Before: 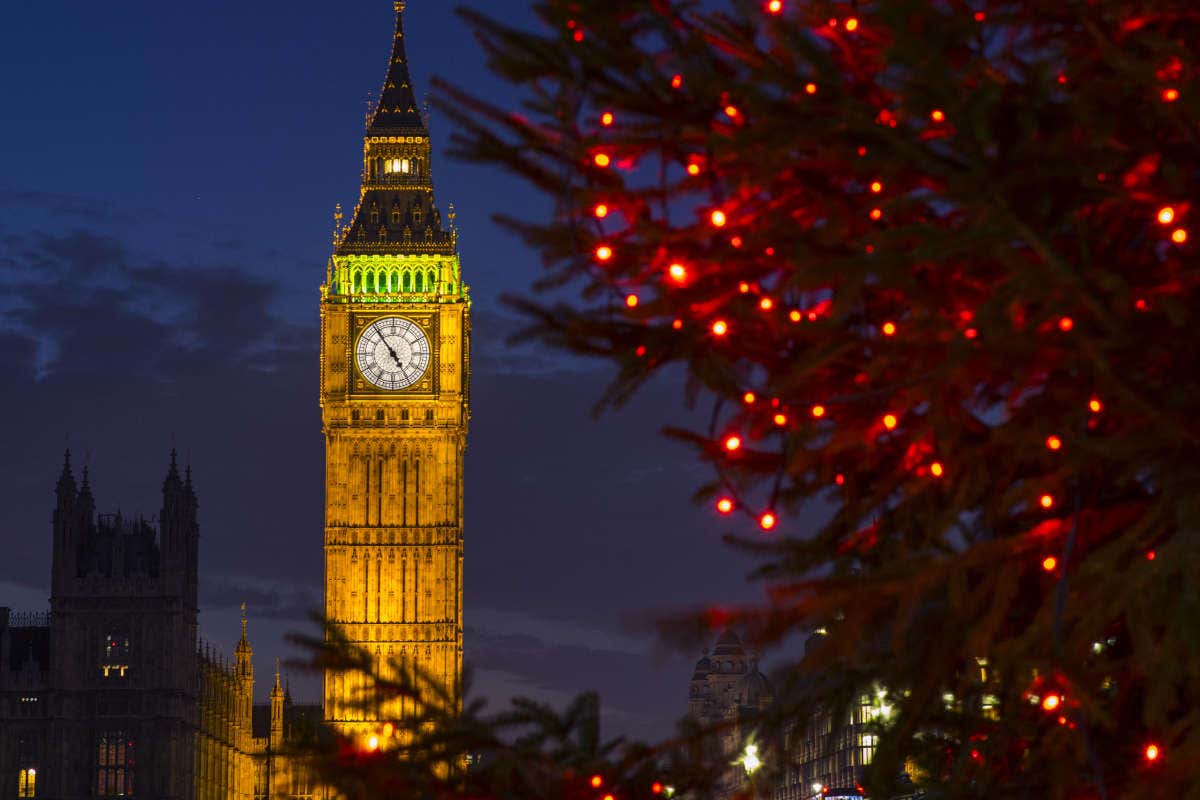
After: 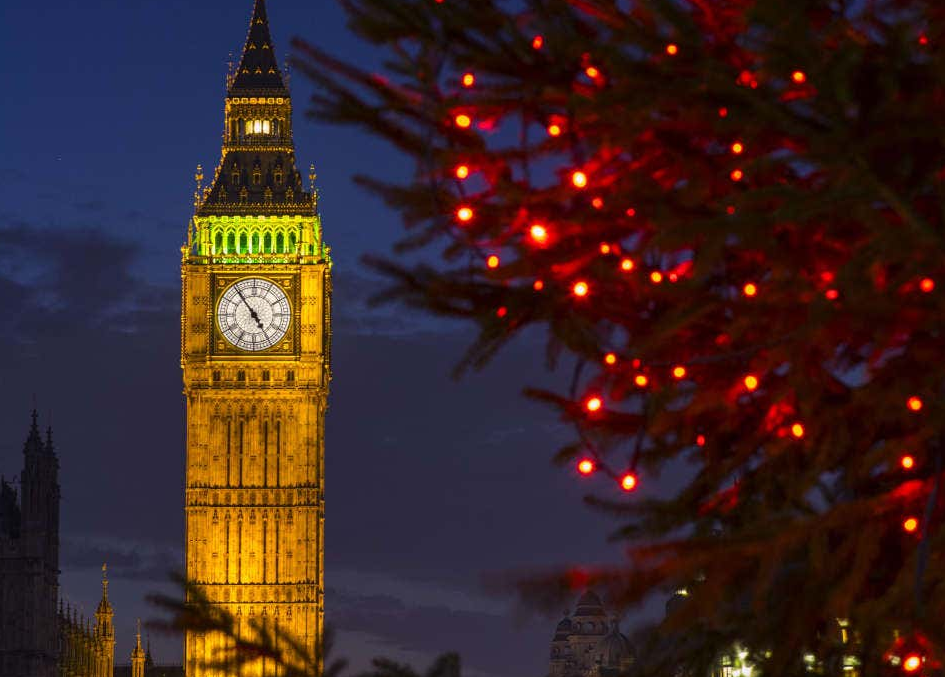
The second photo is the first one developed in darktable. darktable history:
crop: left 11.604%, top 4.942%, right 9.566%, bottom 10.323%
